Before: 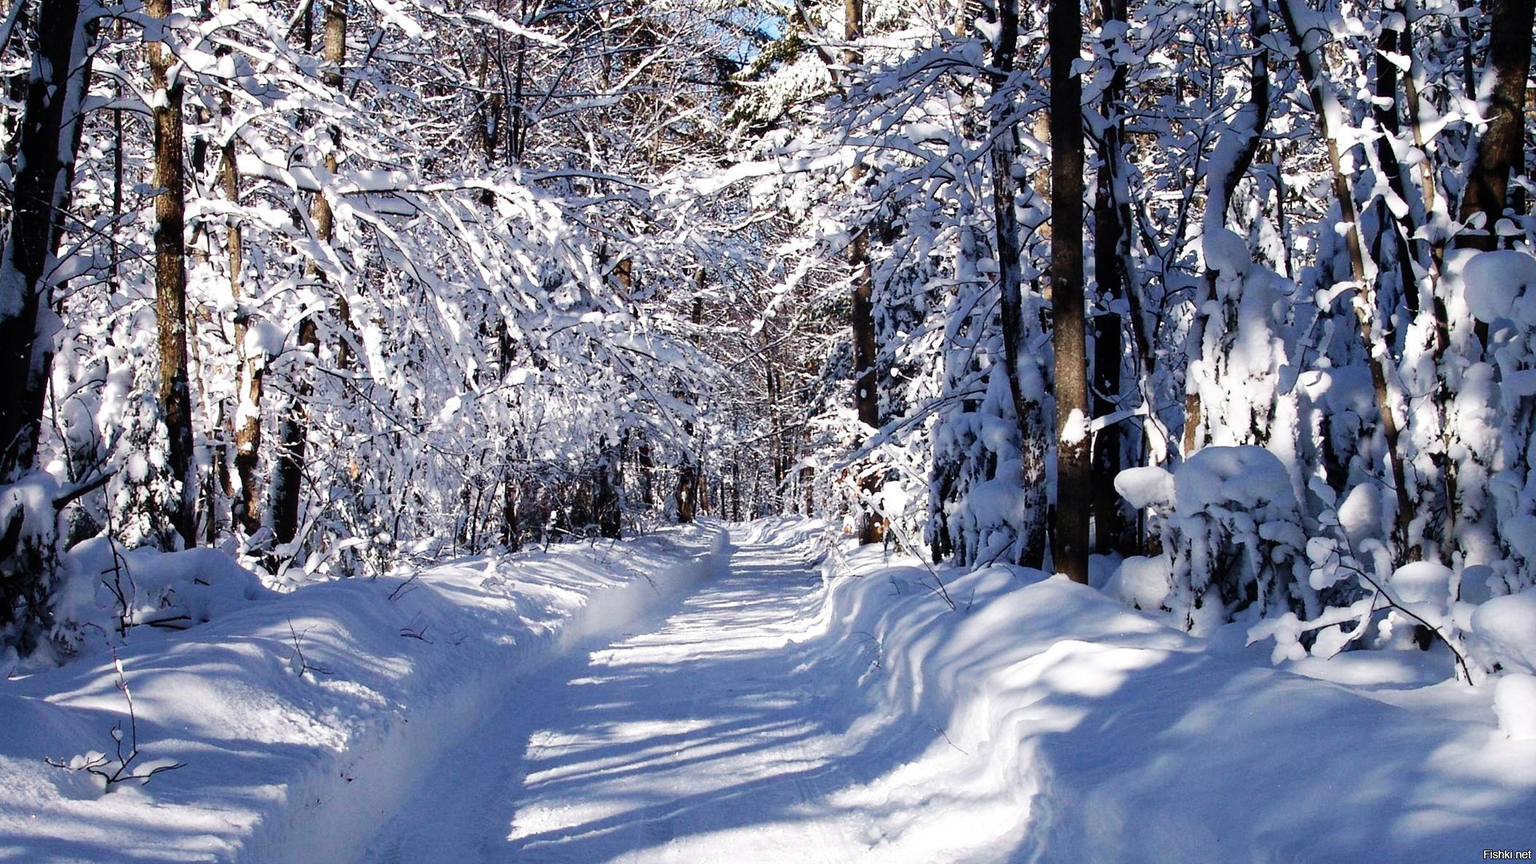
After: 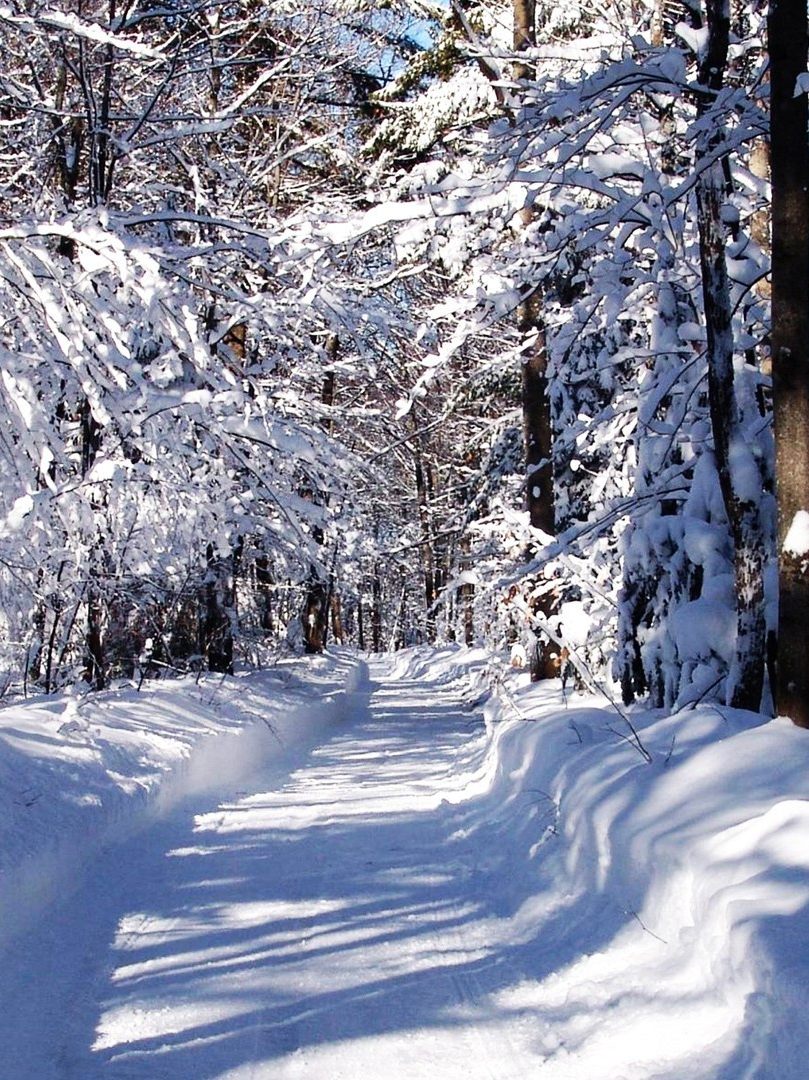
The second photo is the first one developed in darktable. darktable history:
crop: left 28.327%, right 29.508%
